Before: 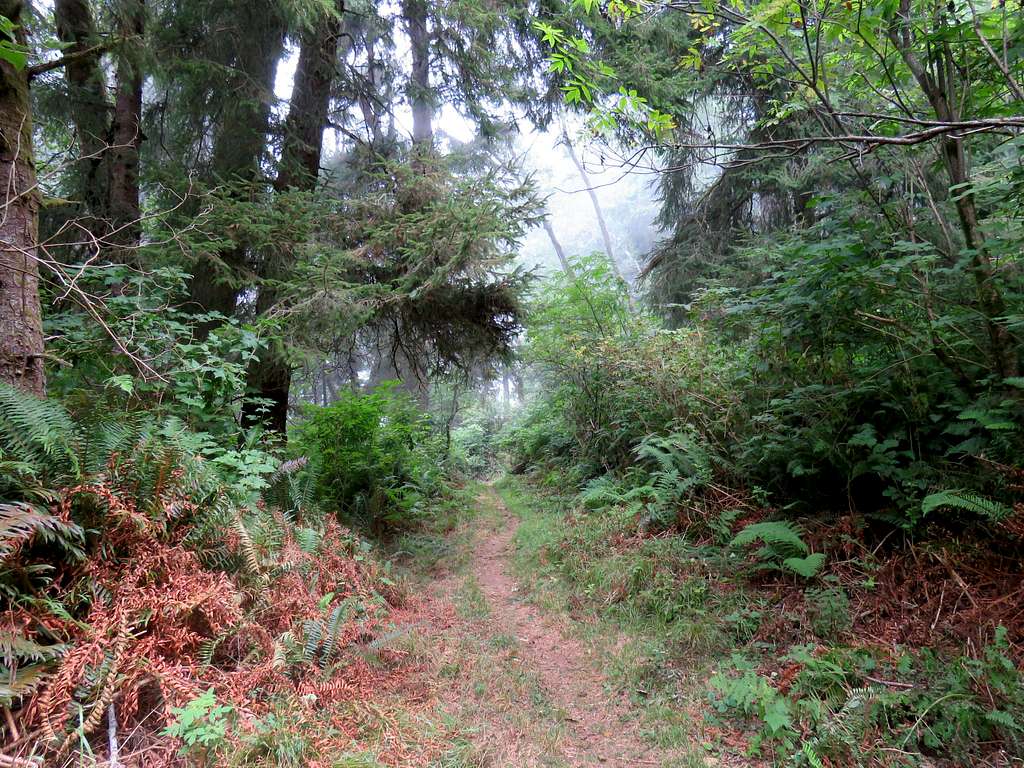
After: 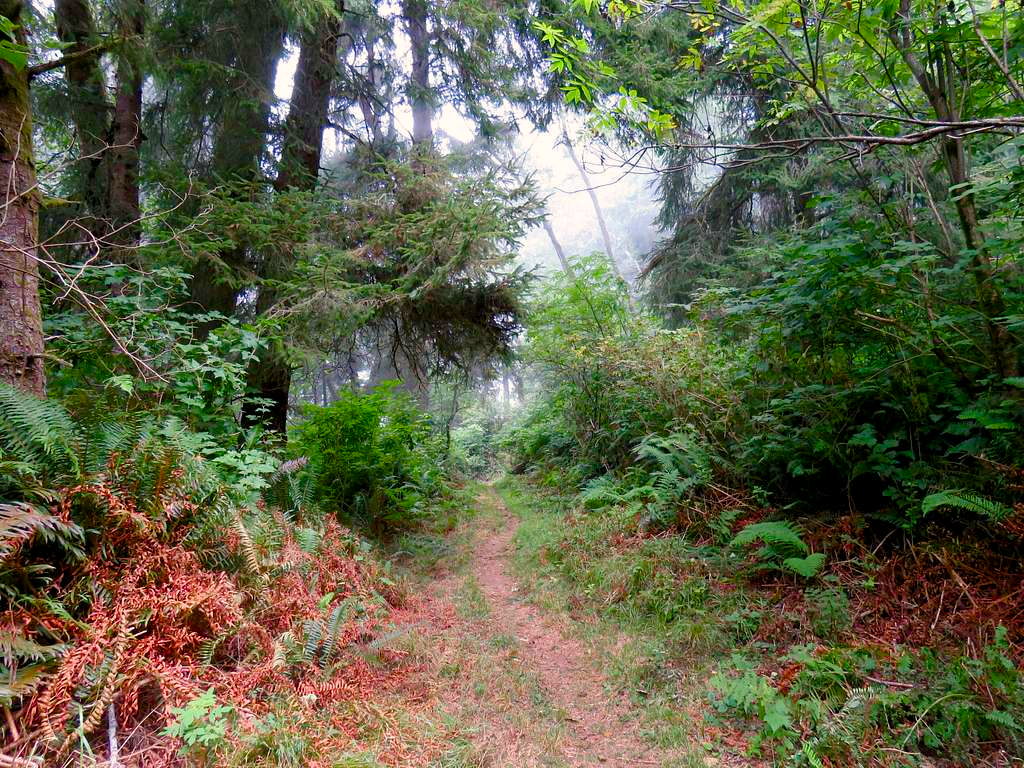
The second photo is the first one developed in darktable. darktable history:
color balance rgb: highlights gain › chroma 1.657%, highlights gain › hue 56.76°, linear chroma grading › global chroma 9.904%, perceptual saturation grading › global saturation 20%, perceptual saturation grading › highlights -25.433%, perceptual saturation grading › shadows 49.693%
